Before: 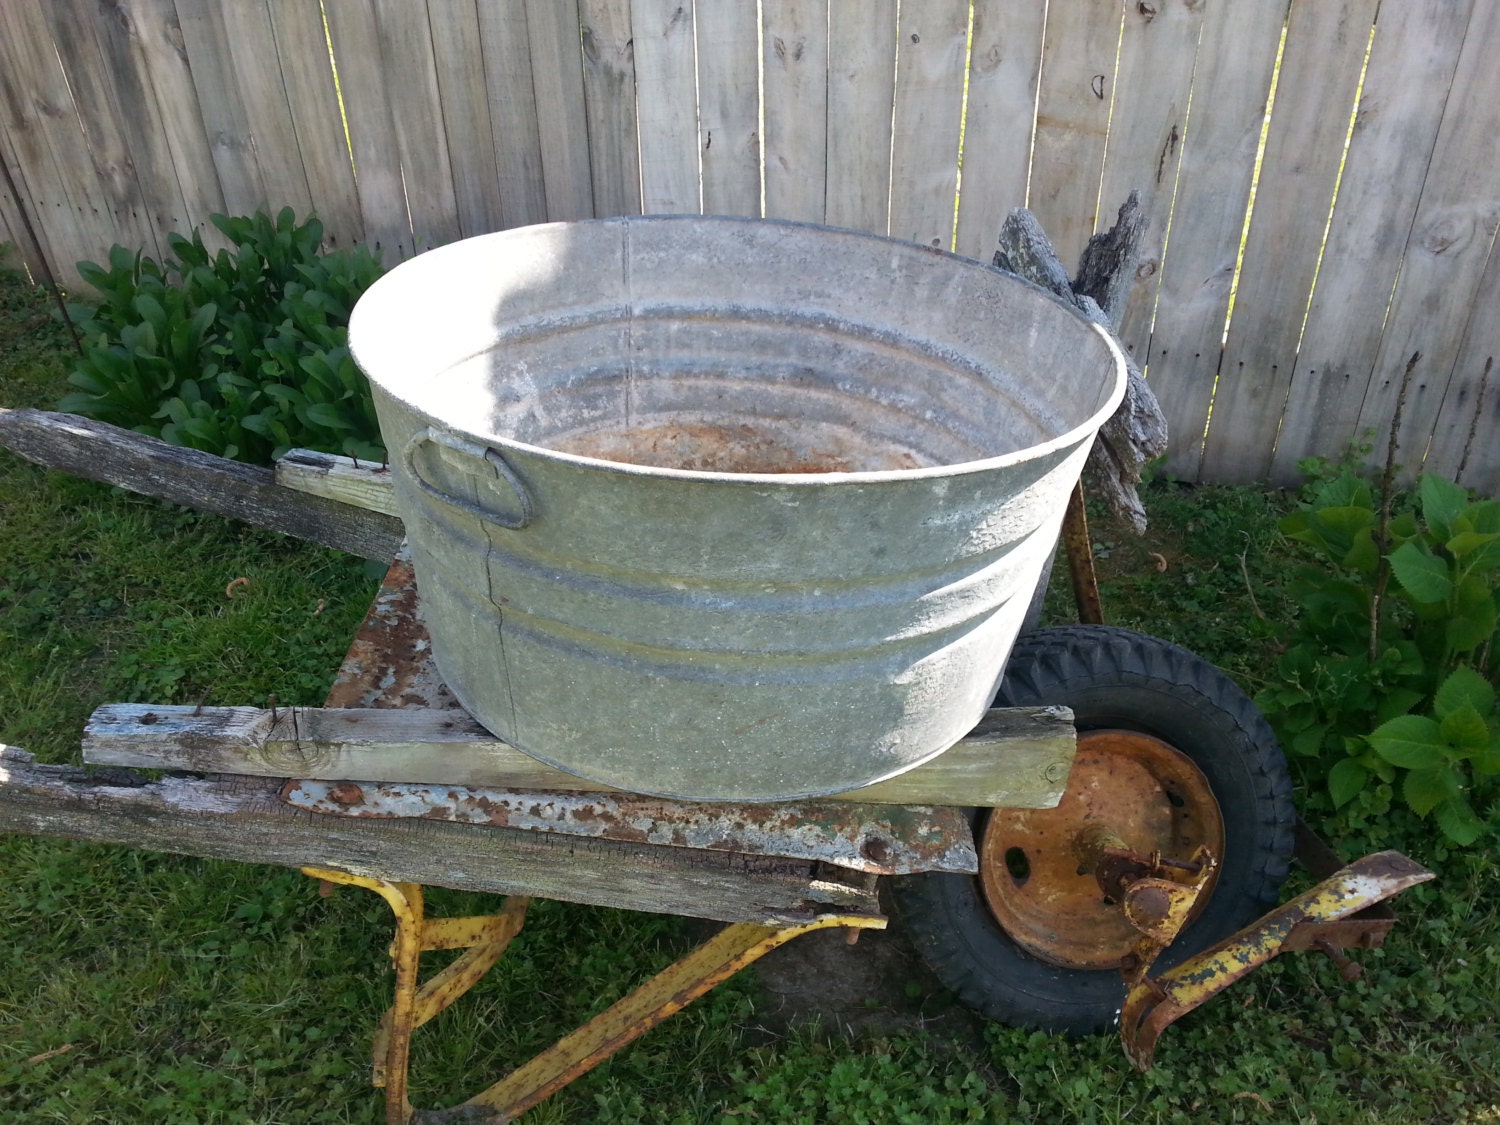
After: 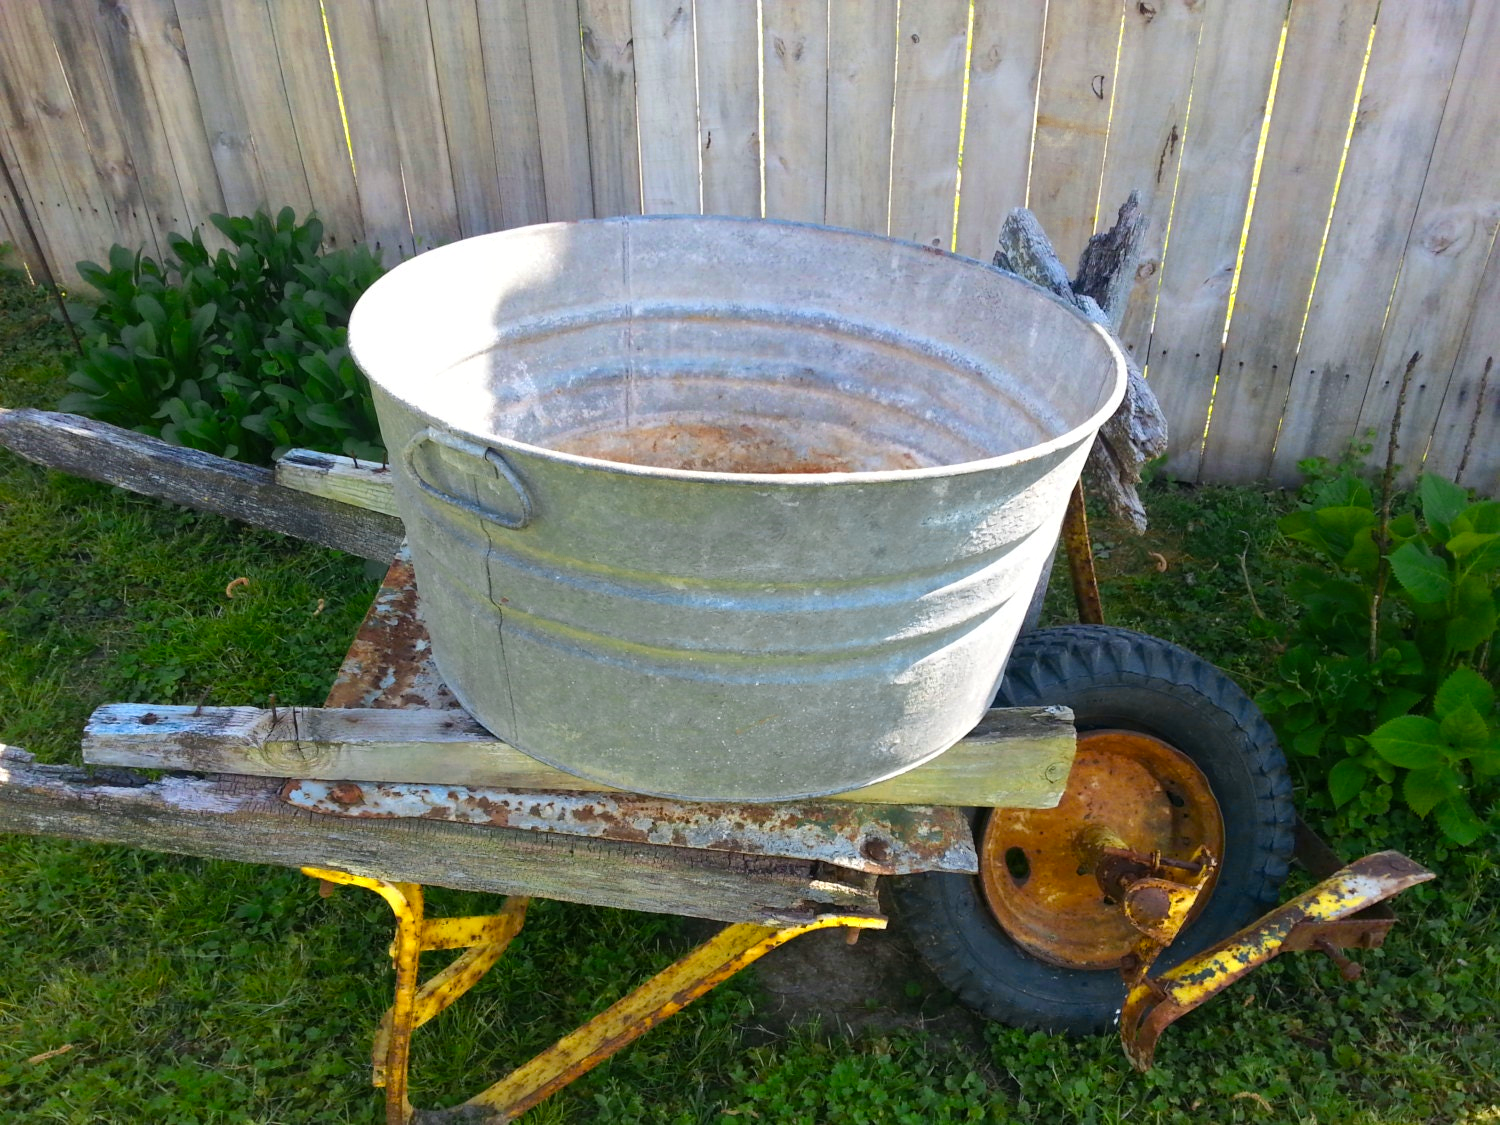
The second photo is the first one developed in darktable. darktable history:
color zones: curves: ch0 [(0, 0.485) (0.178, 0.476) (0.261, 0.623) (0.411, 0.403) (0.708, 0.603) (0.934, 0.412)]; ch1 [(0.003, 0.485) (0.149, 0.496) (0.229, 0.584) (0.326, 0.551) (0.484, 0.262) (0.757, 0.643)]
color balance rgb: perceptual saturation grading › global saturation 25%, perceptual brilliance grading › mid-tones 10%, perceptual brilliance grading › shadows 15%, global vibrance 20%
